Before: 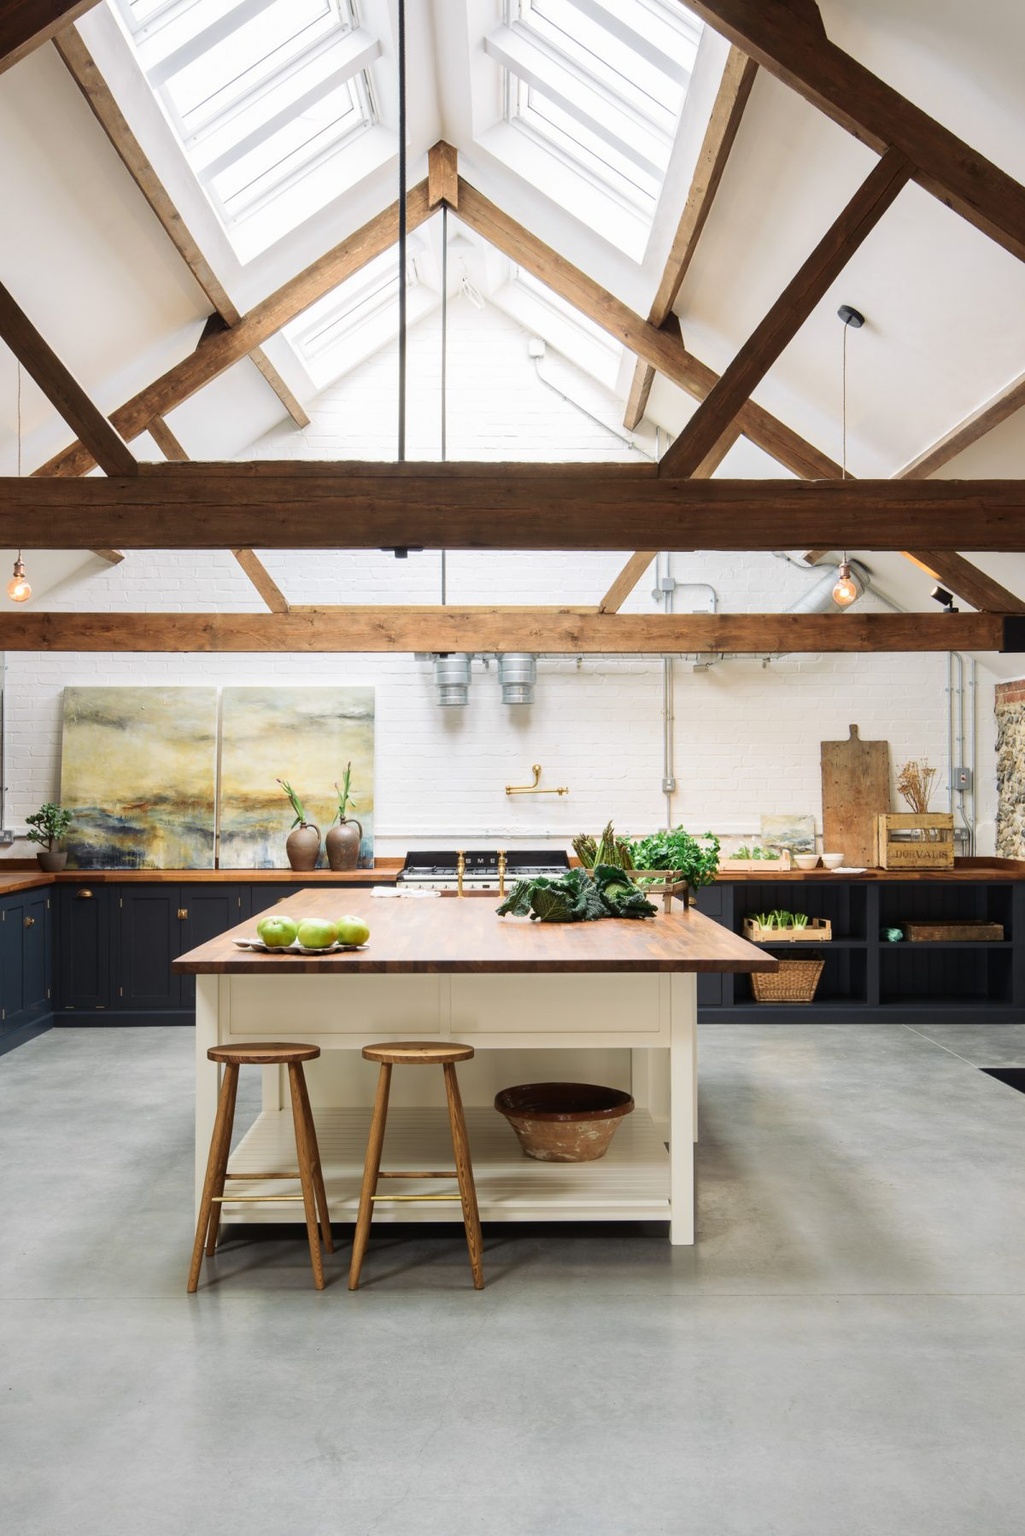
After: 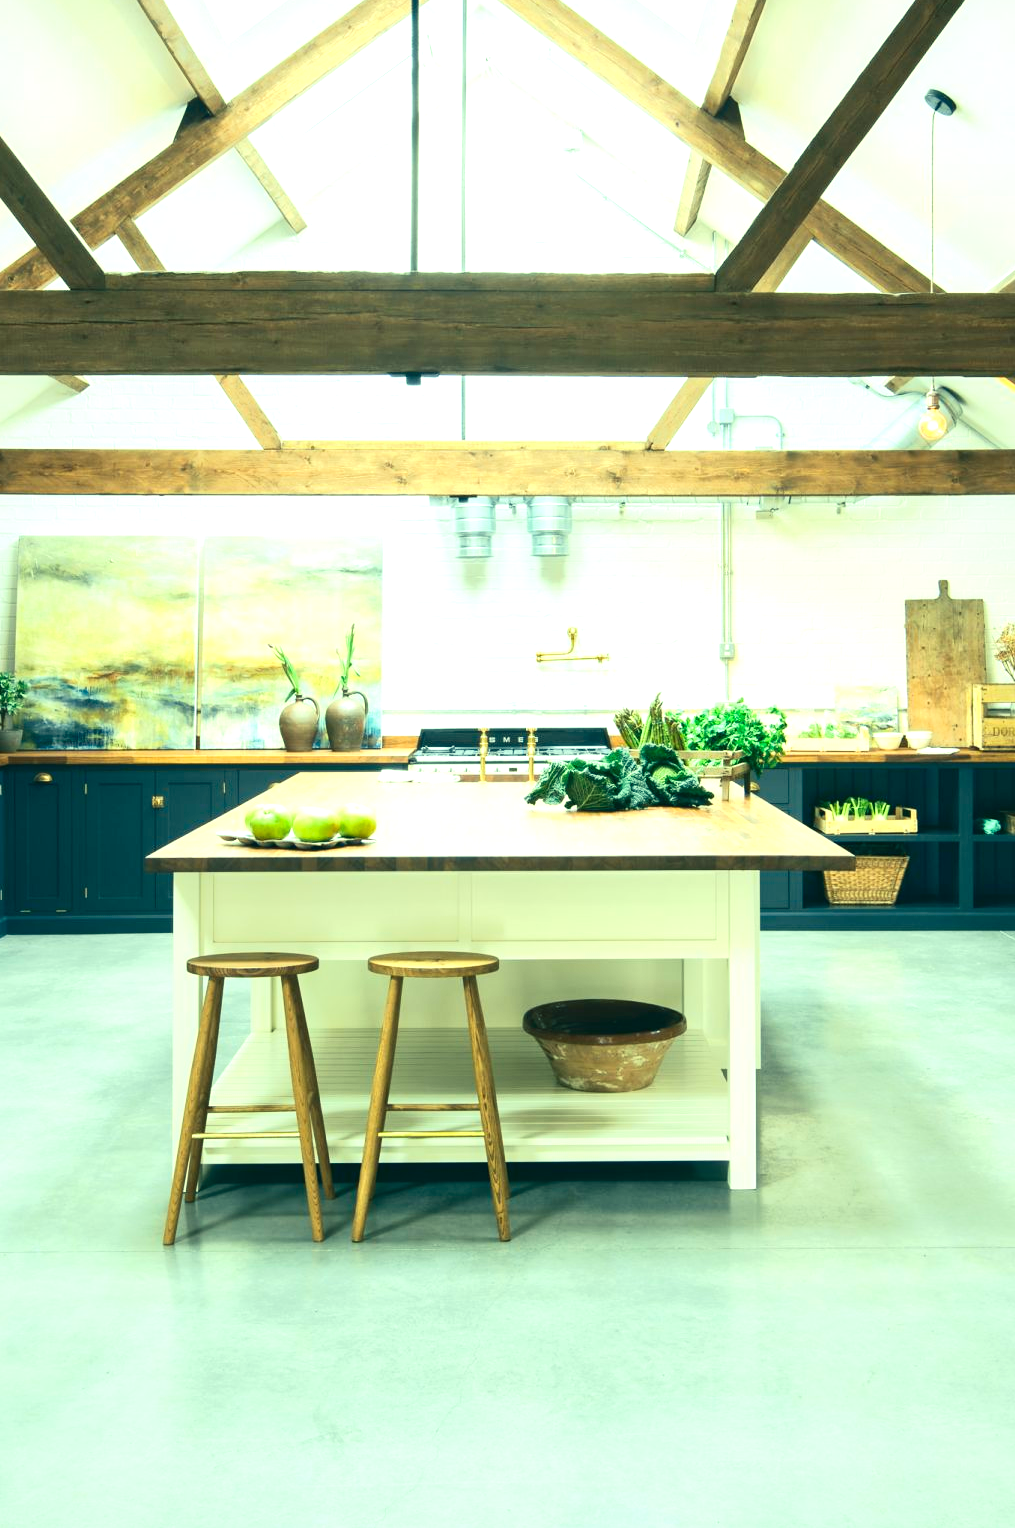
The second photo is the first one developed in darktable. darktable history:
crop and rotate: left 4.703%, top 15.002%, right 10.679%
tone curve: curves: ch0 [(0, 0) (0.003, 0.045) (0.011, 0.051) (0.025, 0.057) (0.044, 0.074) (0.069, 0.096) (0.1, 0.125) (0.136, 0.16) (0.177, 0.201) (0.224, 0.242) (0.277, 0.299) (0.335, 0.362) (0.399, 0.432) (0.468, 0.512) (0.543, 0.601) (0.623, 0.691) (0.709, 0.786) (0.801, 0.876) (0.898, 0.927) (1, 1)], color space Lab, linked channels, preserve colors none
exposure: exposure 1 EV, compensate exposure bias true, compensate highlight preservation false
local contrast: mode bilateral grid, contrast 20, coarseness 49, detail 119%, midtone range 0.2
color correction: highlights a* -19.82, highlights b* 9.8, shadows a* -21.08, shadows b* -10.25
